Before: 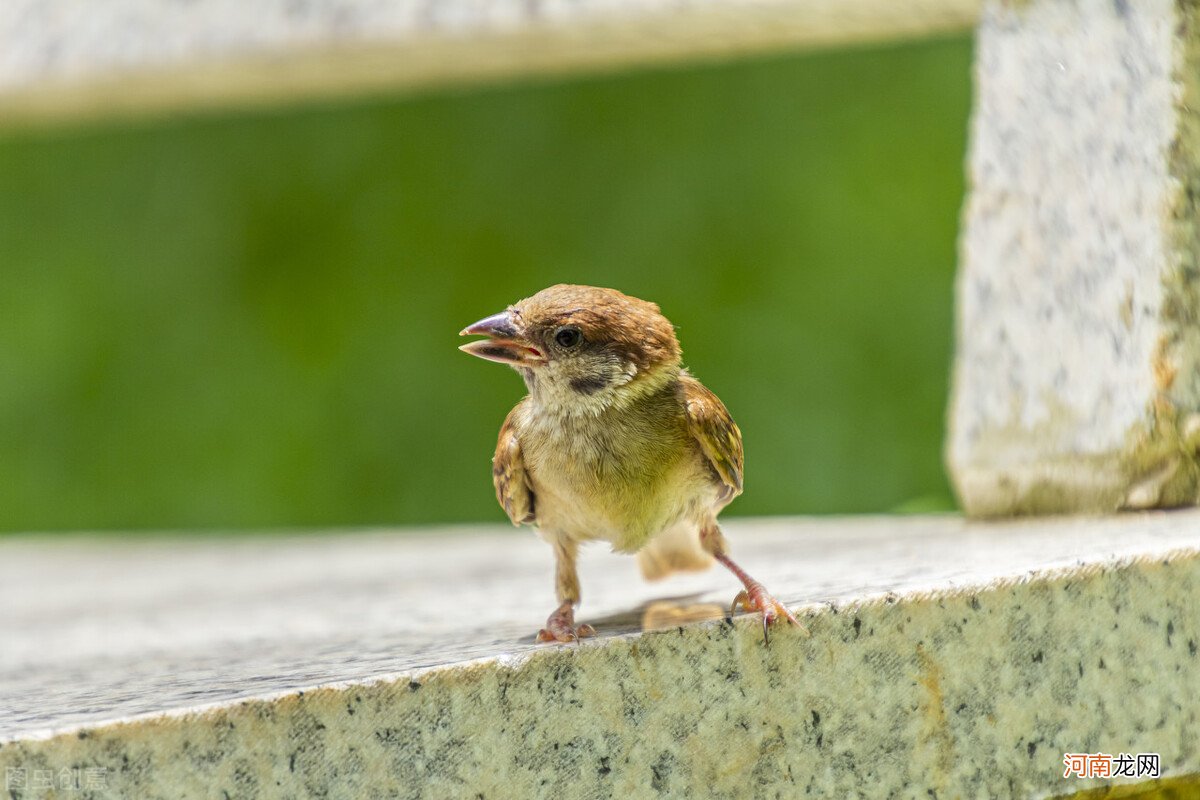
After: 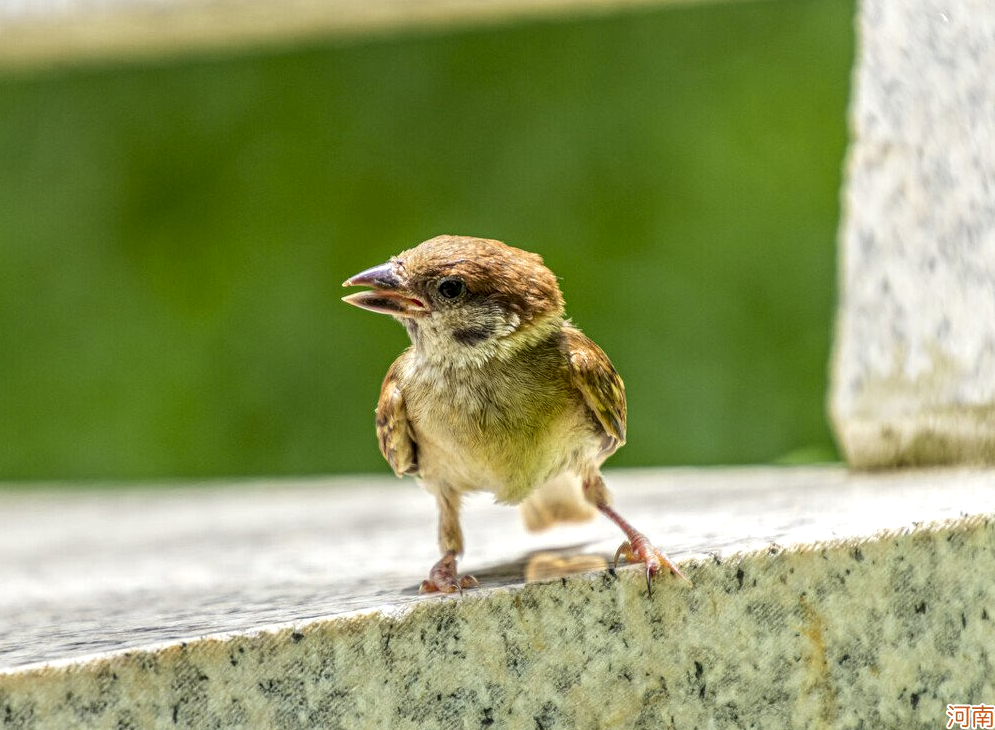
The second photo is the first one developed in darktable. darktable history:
local contrast: detail 142%
crop: left 9.82%, top 6.243%, right 7.225%, bottom 2.402%
